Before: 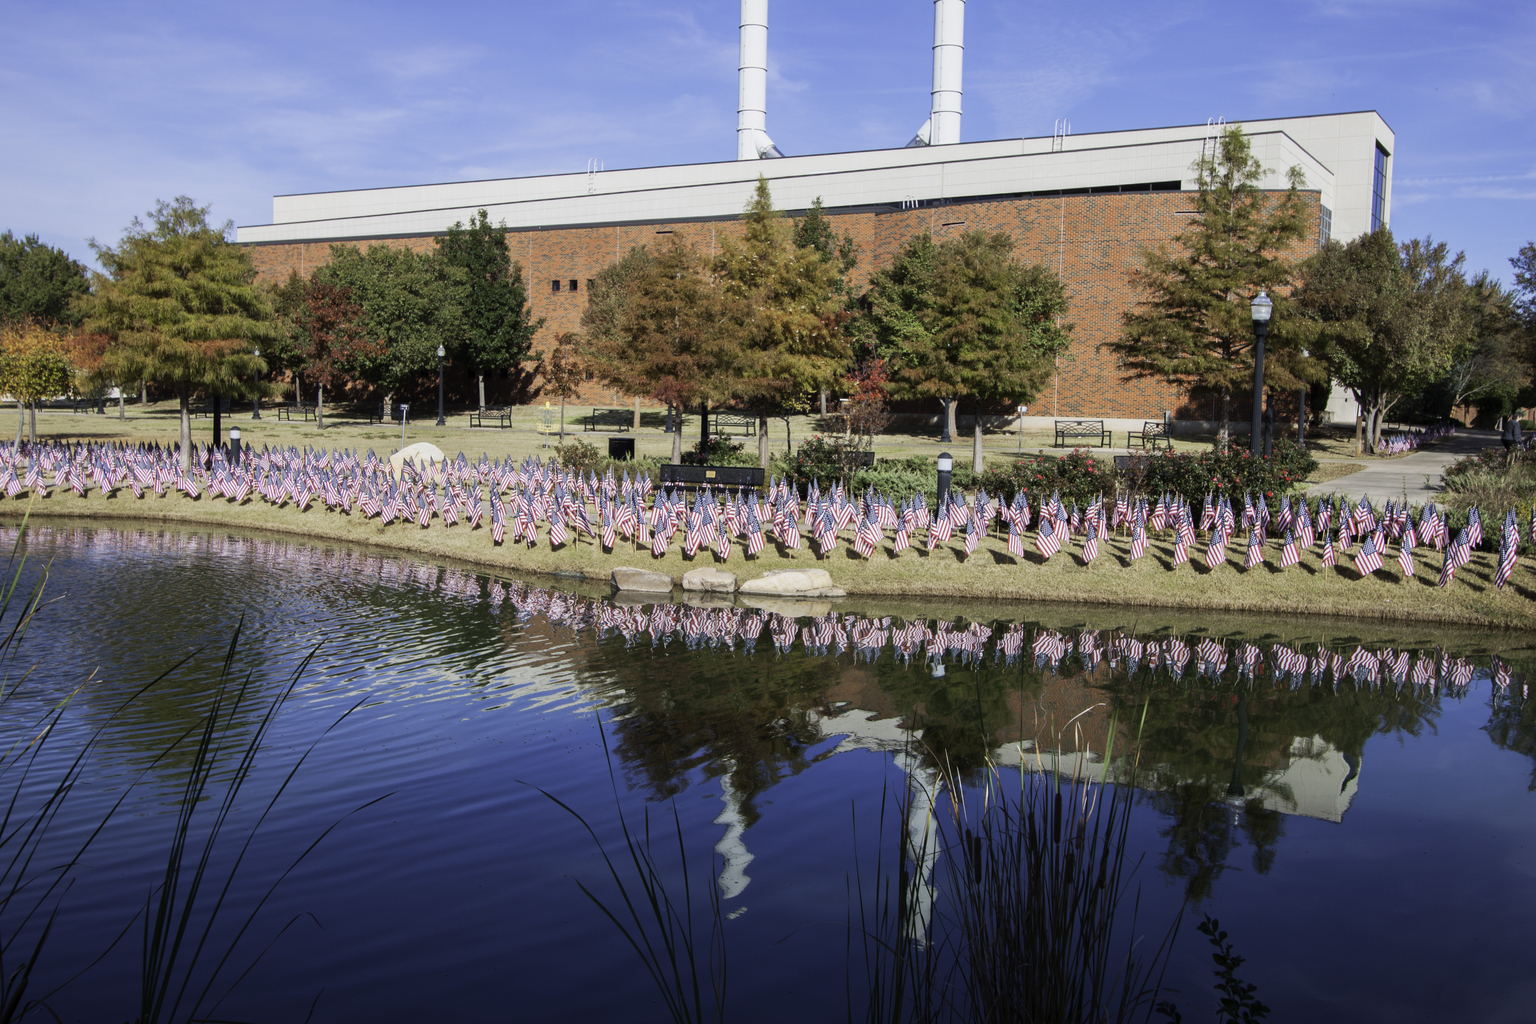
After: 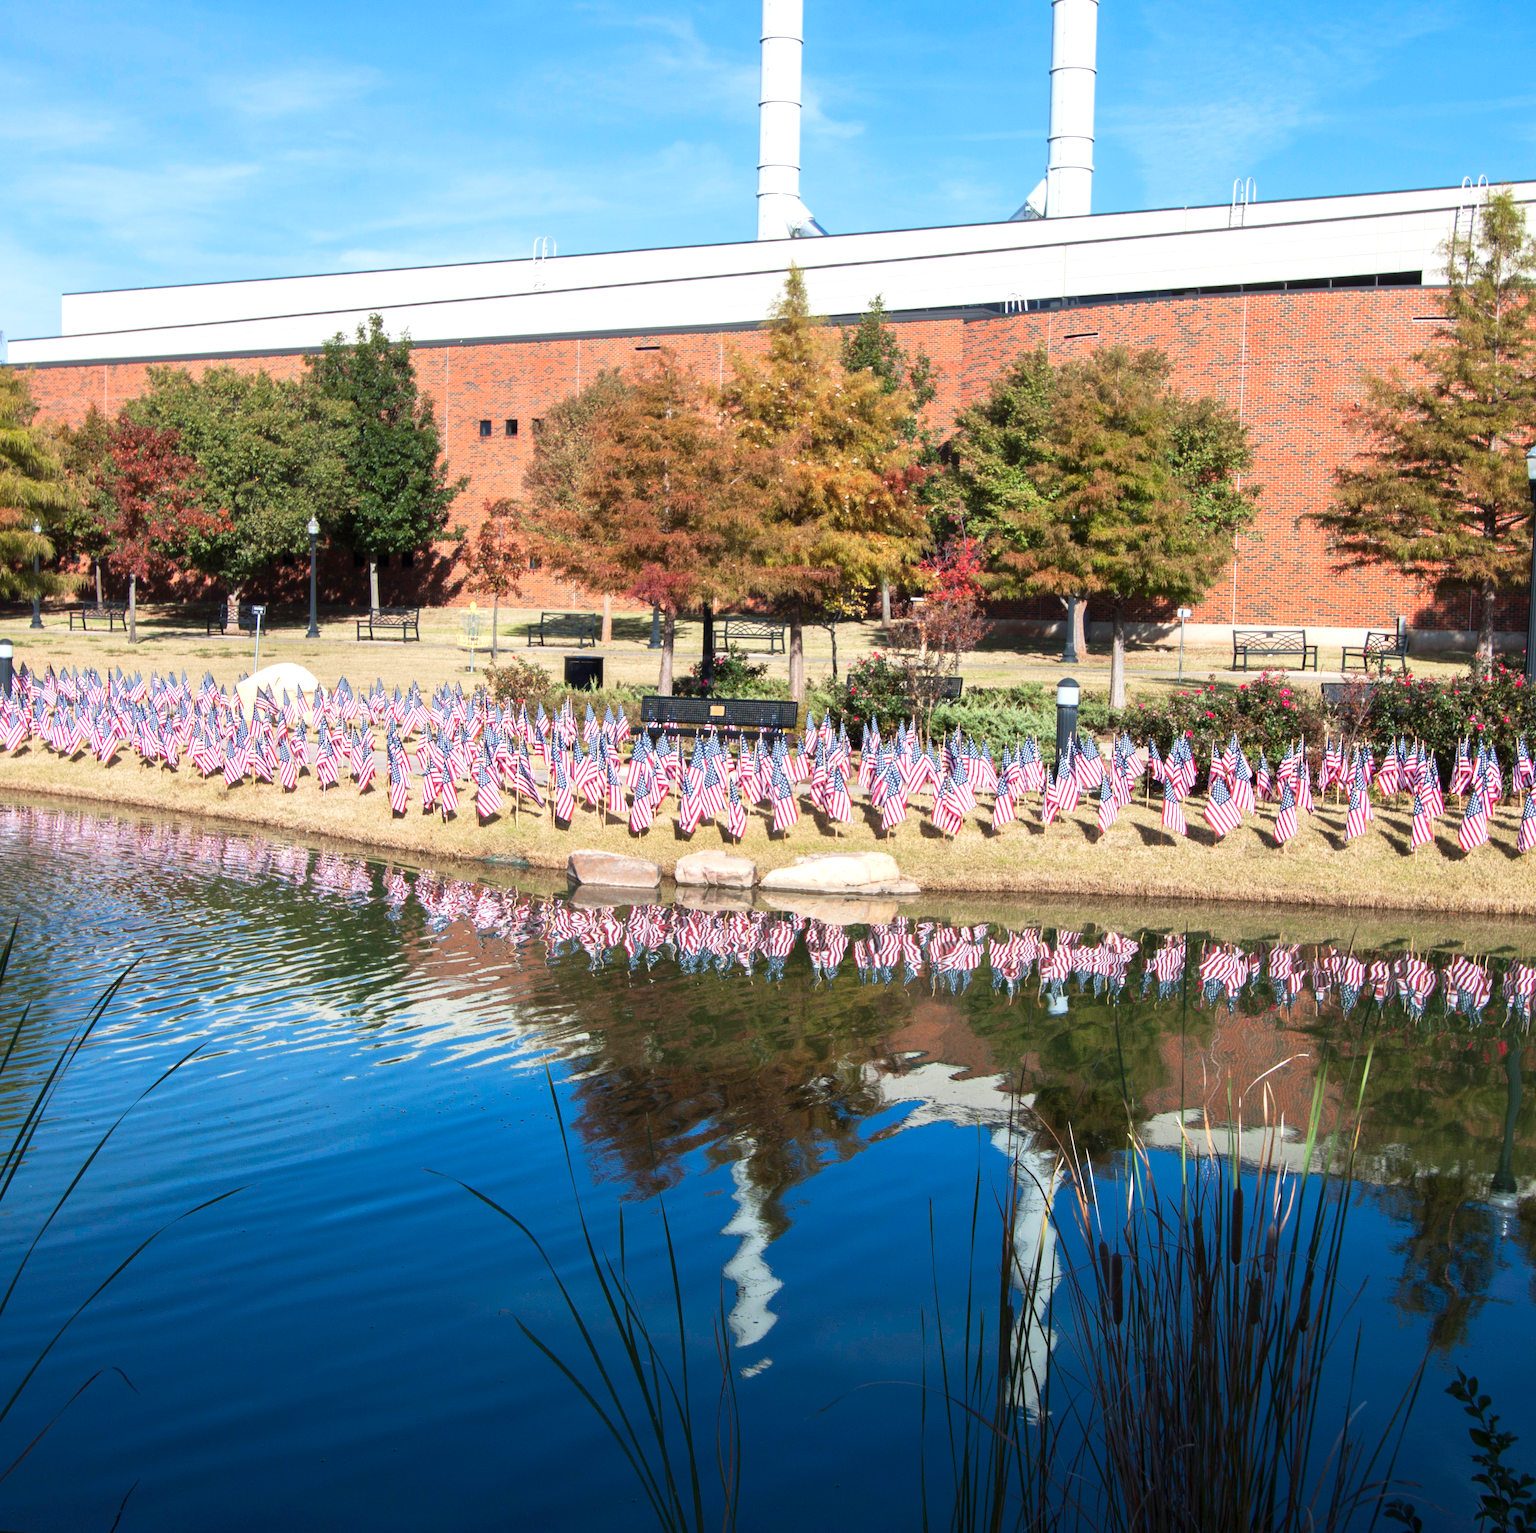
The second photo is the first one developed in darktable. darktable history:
crop and rotate: left 15.14%, right 18.09%
exposure: black level correction 0, exposure 0.499 EV, compensate highlight preservation false
